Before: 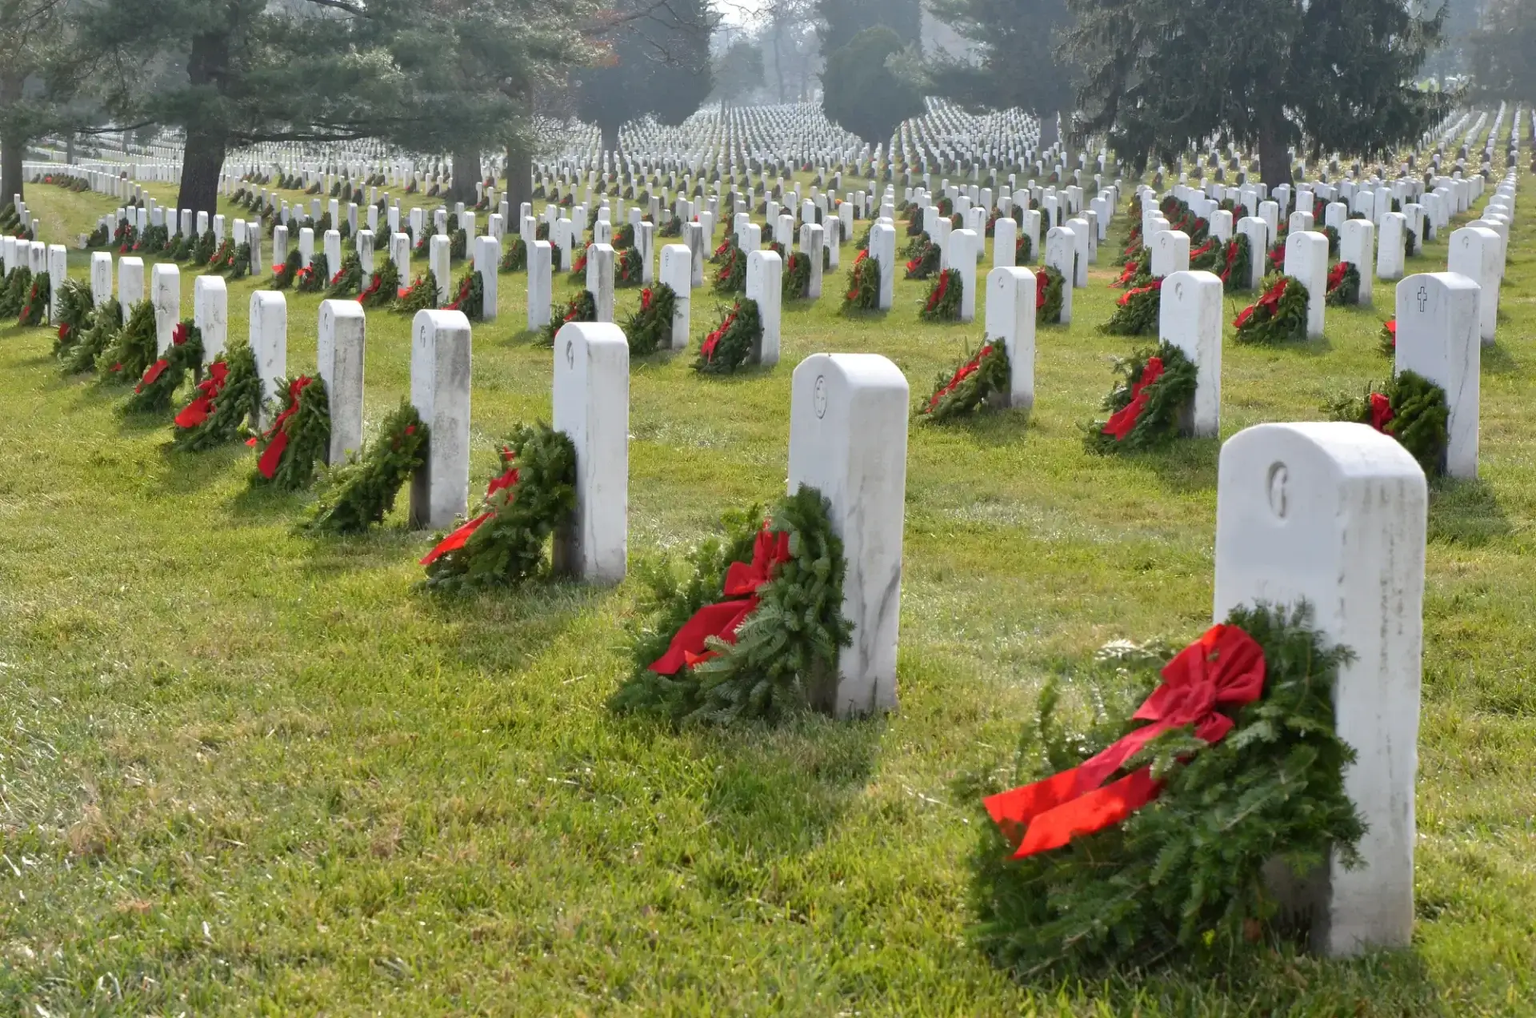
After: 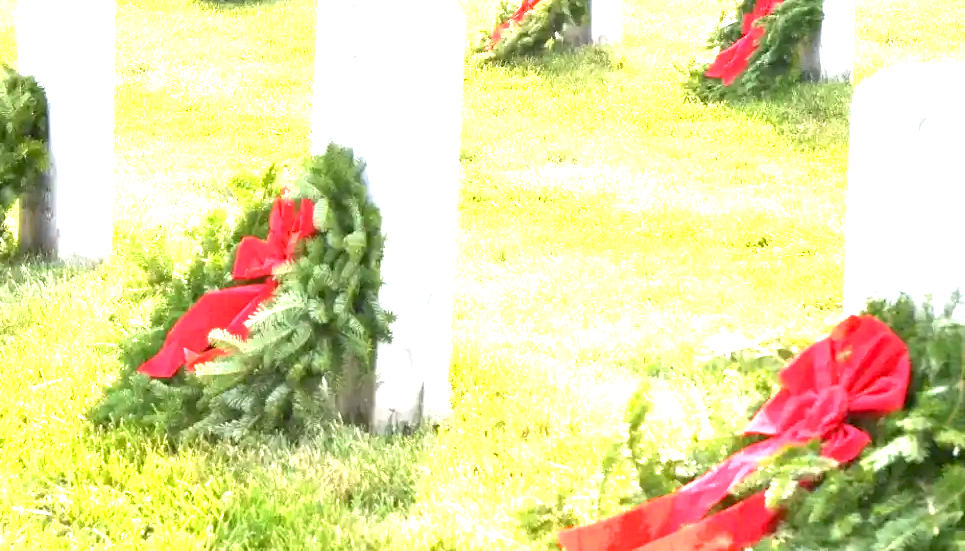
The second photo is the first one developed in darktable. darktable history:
exposure: black level correction 0.001, exposure 2.607 EV, compensate exposure bias true, compensate highlight preservation false
crop: left 35.03%, top 36.625%, right 14.663%, bottom 20.057%
